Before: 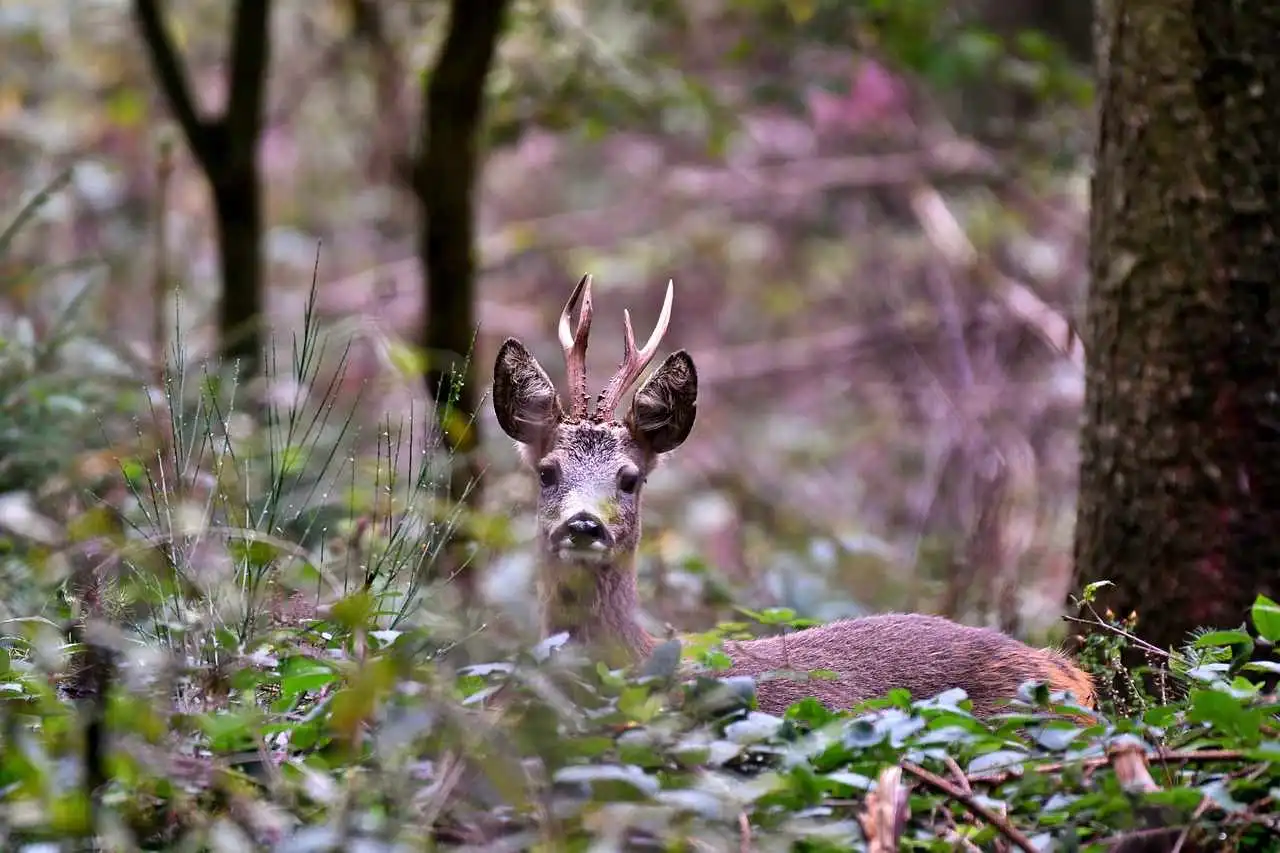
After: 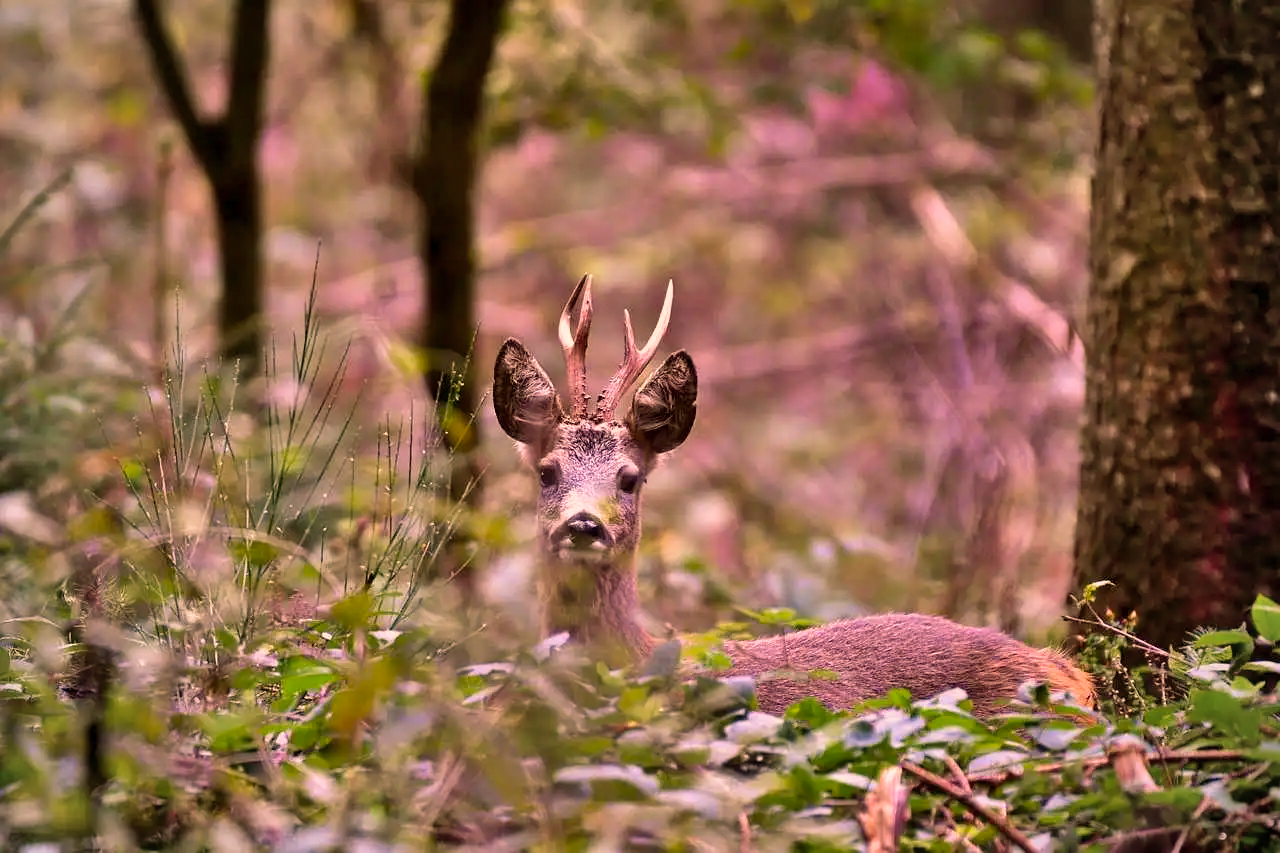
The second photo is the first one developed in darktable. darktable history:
velvia: on, module defaults
color balance rgb: shadows lift › luminance -5%, shadows lift › chroma 1.1%, shadows lift › hue 219°, power › luminance 10%, power › chroma 2.83%, power › hue 60°, highlights gain › chroma 4.52%, highlights gain › hue 33.33°, saturation formula JzAzBz (2021)
vignetting: fall-off radius 81.94%
shadows and highlights: low approximation 0.01, soften with gaussian
